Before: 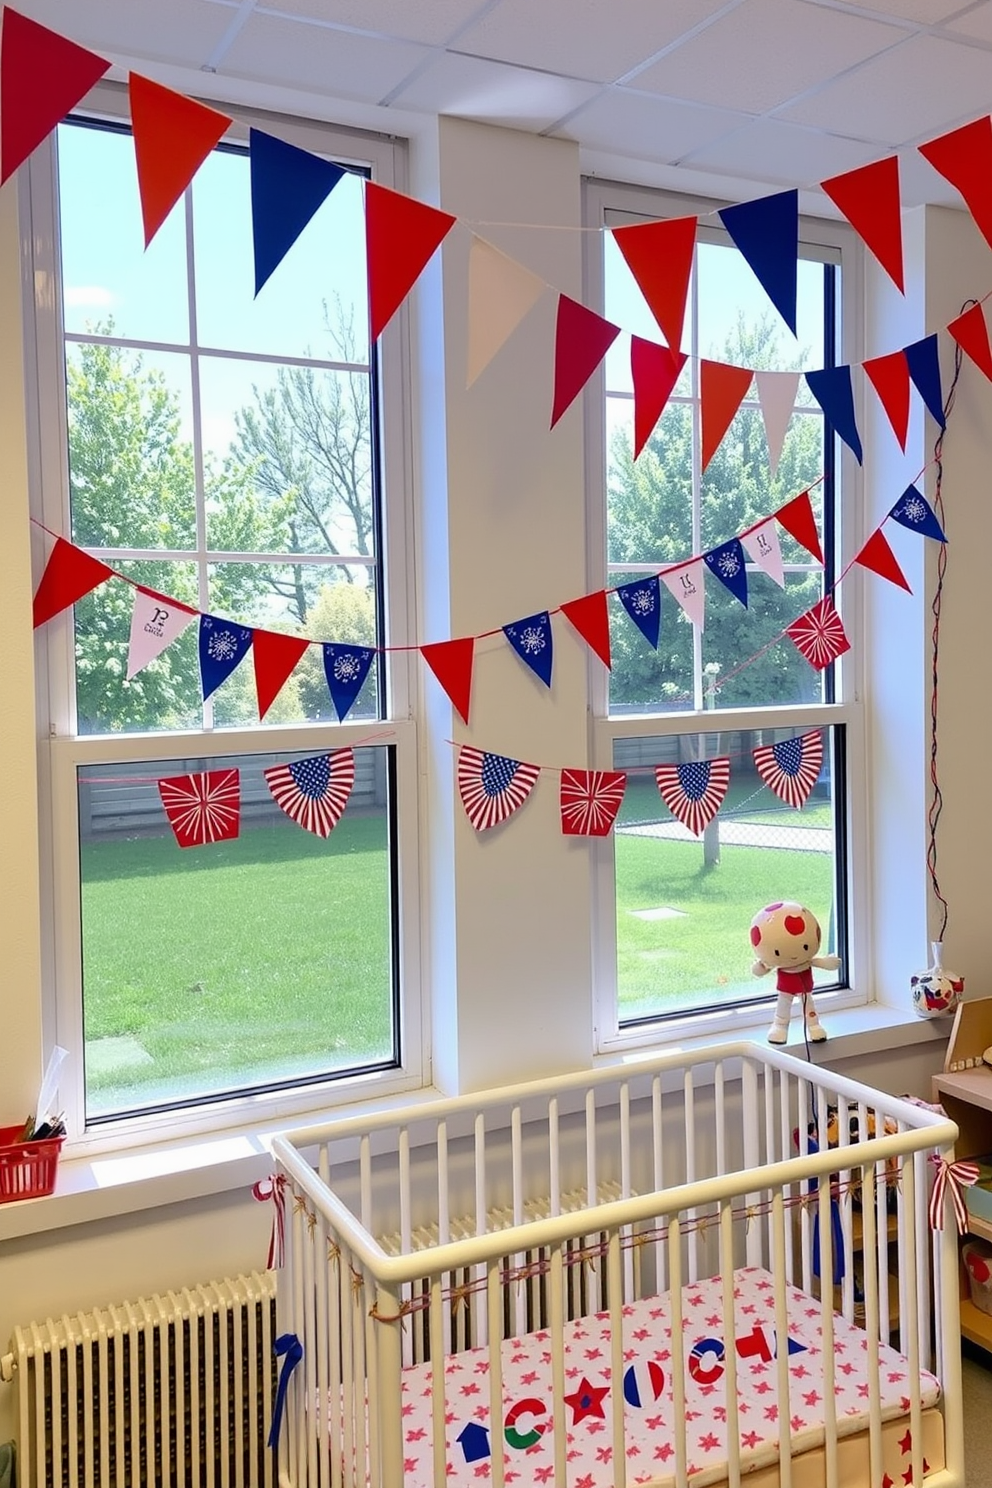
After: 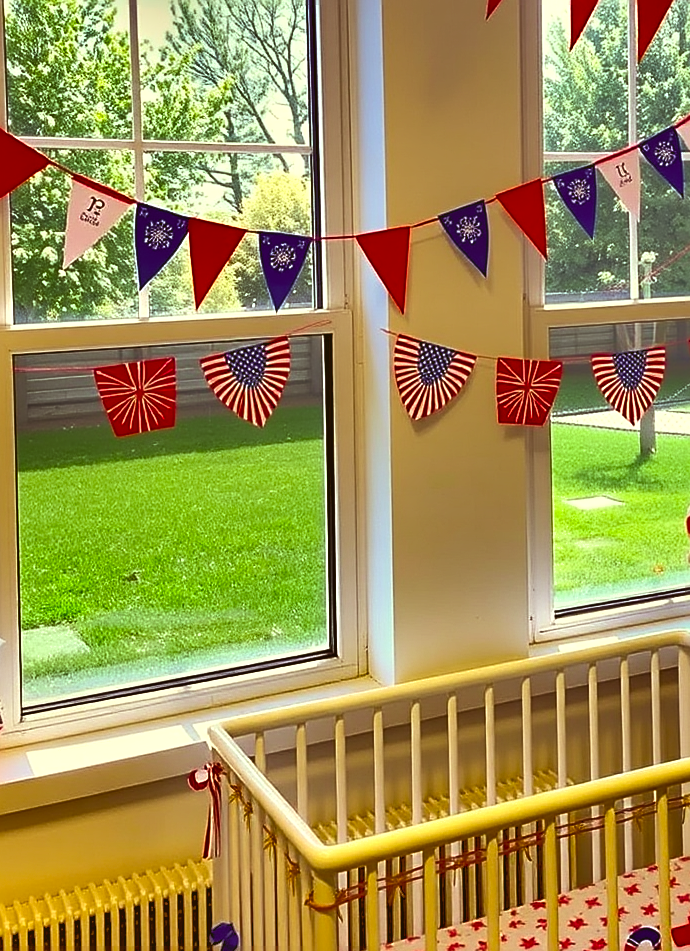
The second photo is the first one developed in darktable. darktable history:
sharpen: on, module defaults
color correction: highlights a* -1.25, highlights b* 10.57, shadows a* 0.783, shadows b* 19.85
shadows and highlights: white point adjustment -3.5, highlights -63.83, soften with gaussian
crop: left 6.48%, top 27.644%, right 23.886%, bottom 8.387%
color balance rgb: power › chroma 1.576%, power › hue 28.29°, highlights gain › luminance 6.921%, highlights gain › chroma 1.934%, highlights gain › hue 91.61°, perceptual saturation grading › global saturation 31.242%, perceptual brilliance grading › global brilliance 9.778%
contrast brightness saturation: contrast -0.129
tone equalizer: -7 EV -0.603 EV, -6 EV 1.03 EV, -5 EV -0.444 EV, -4 EV 0.395 EV, -3 EV 0.433 EV, -2 EV 0.151 EV, -1 EV -0.138 EV, +0 EV -0.368 EV, mask exposure compensation -0.495 EV
